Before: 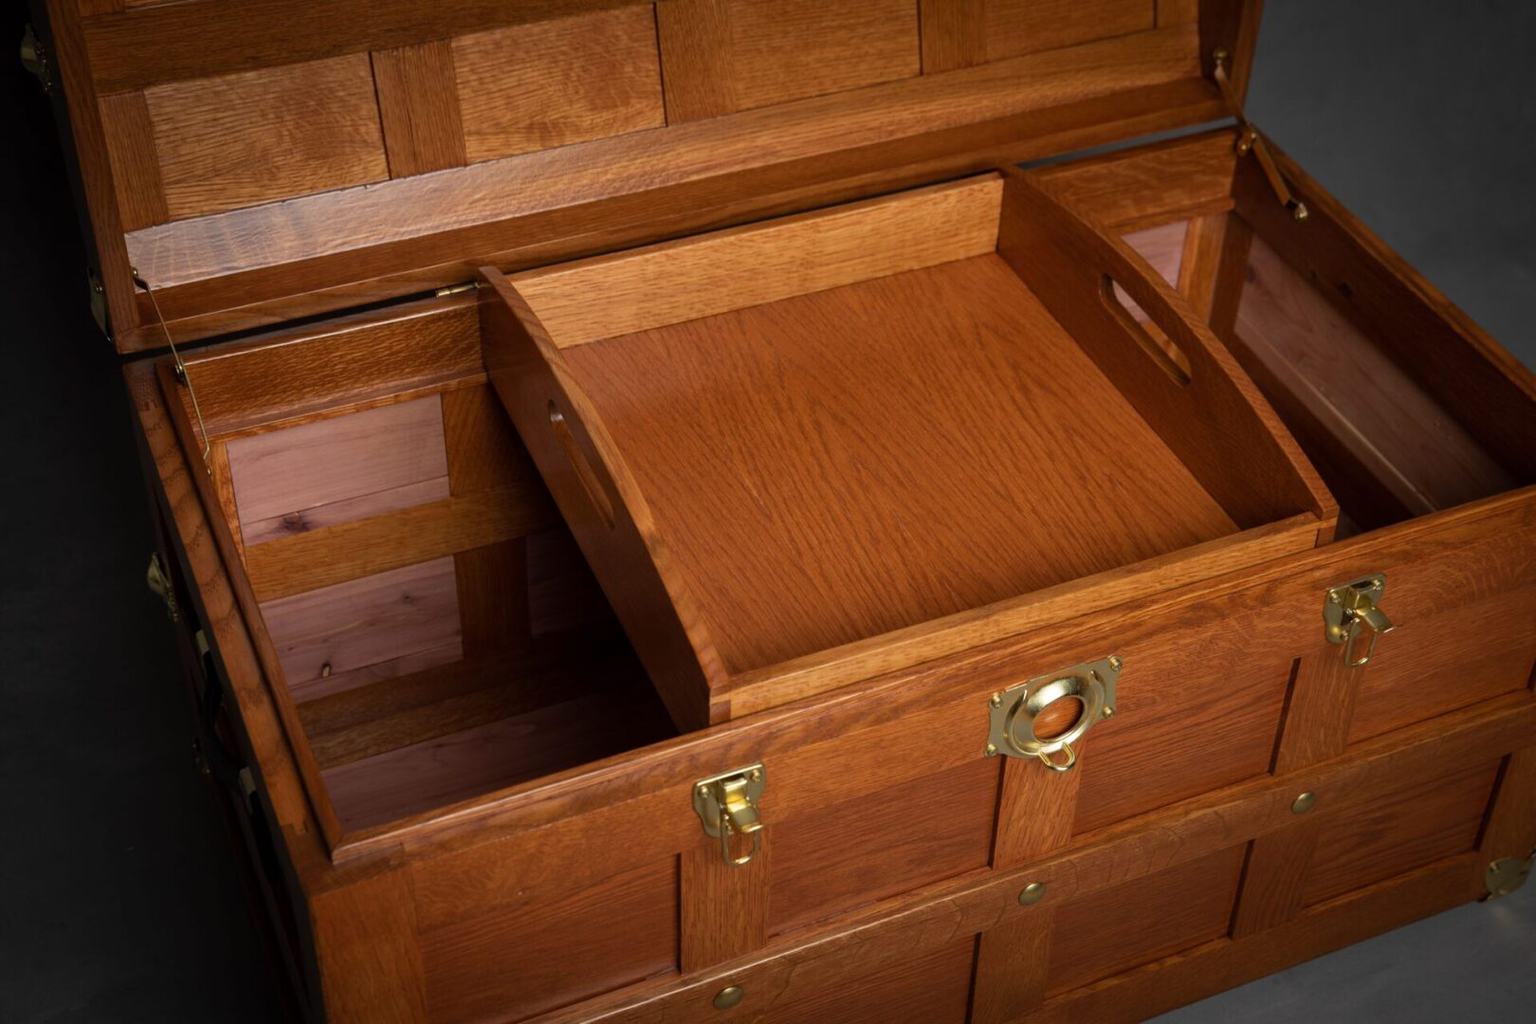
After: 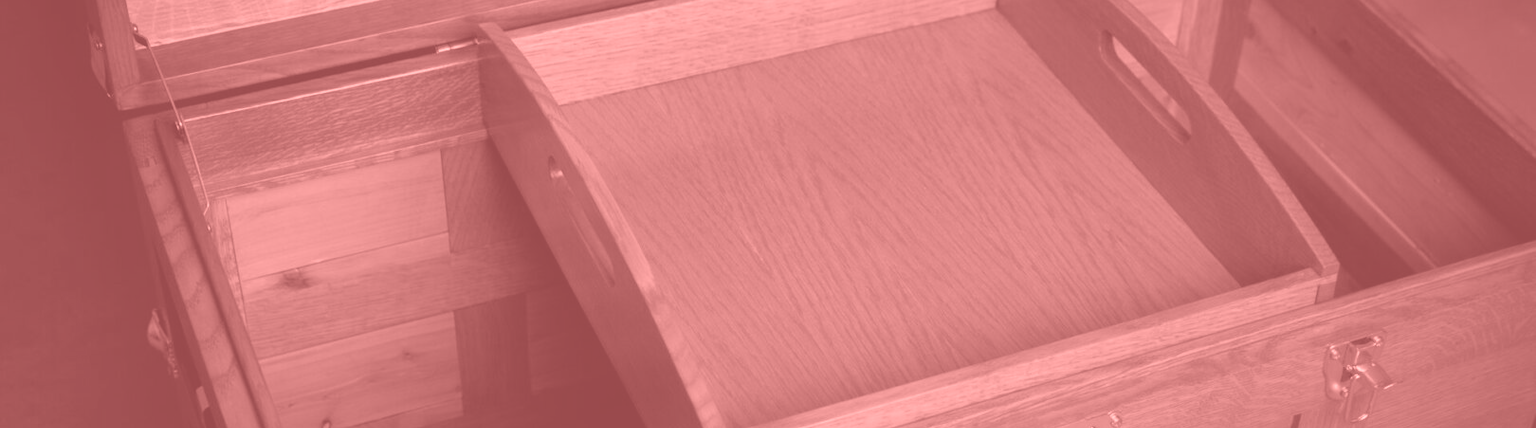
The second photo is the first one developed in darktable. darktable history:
exposure: exposure 0.515 EV, compensate highlight preservation false
crop and rotate: top 23.84%, bottom 34.294%
colorize: saturation 51%, source mix 50.67%, lightness 50.67%
